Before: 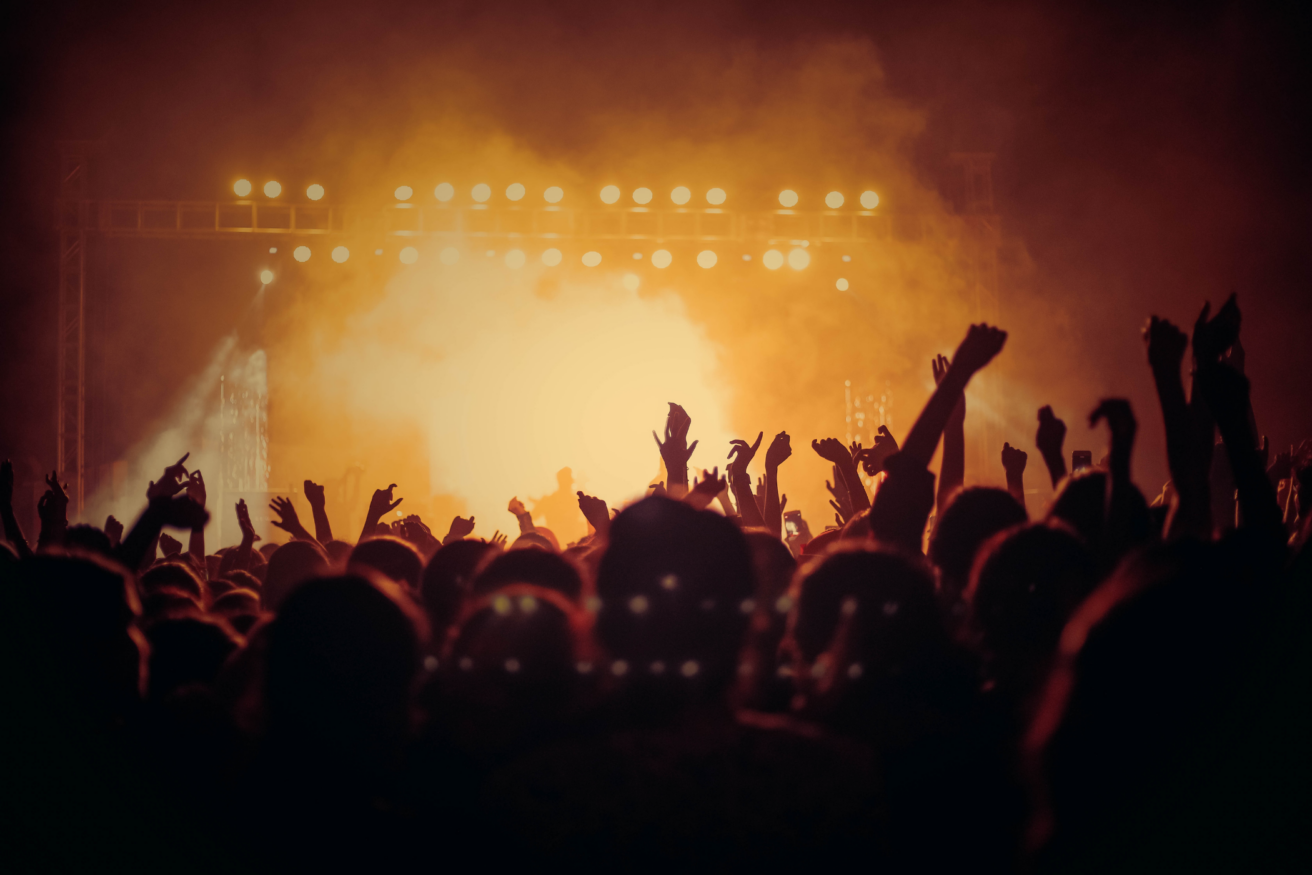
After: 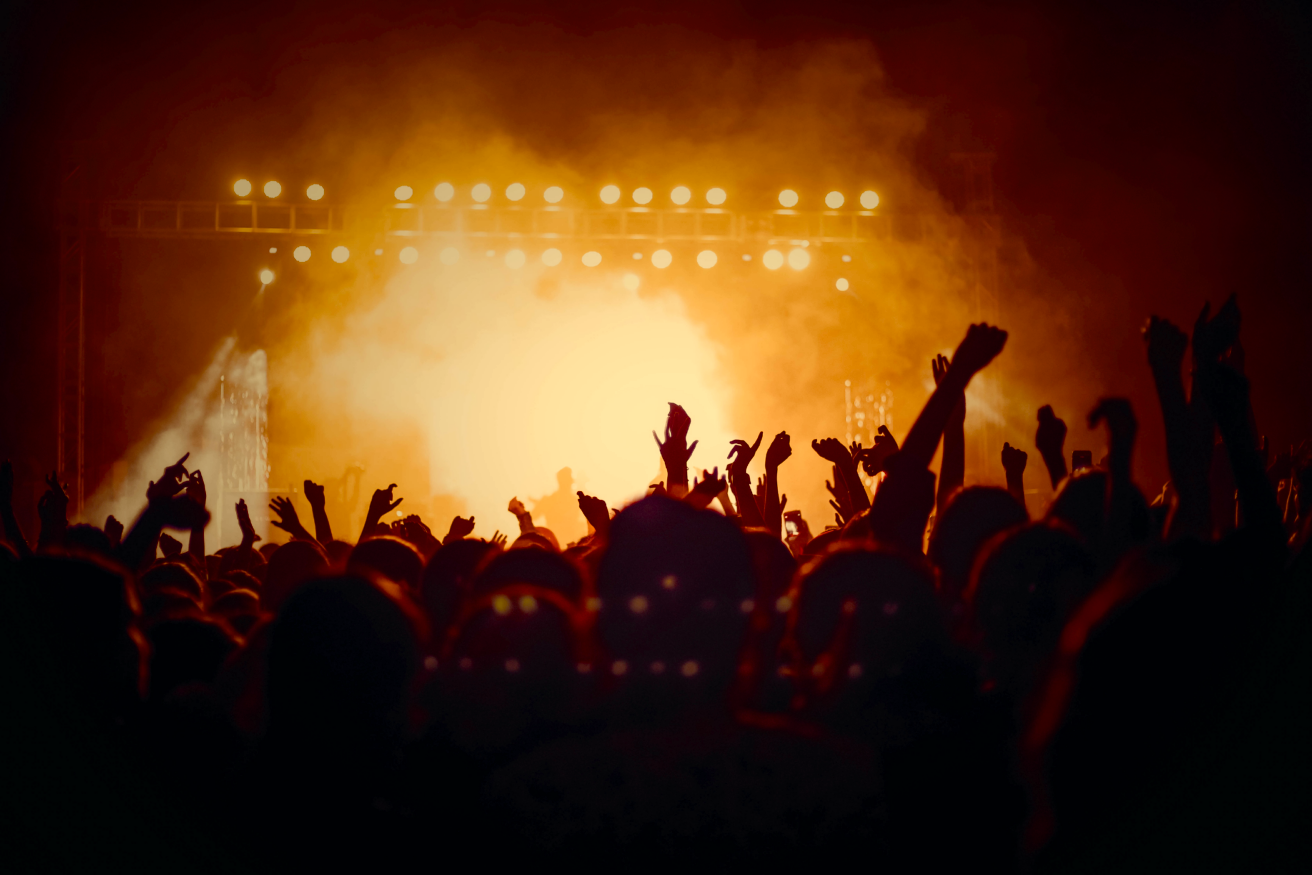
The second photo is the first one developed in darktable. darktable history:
color balance rgb: perceptual saturation grading › global saturation 20%, perceptual saturation grading › highlights -25.242%, perceptual saturation grading › shadows 24.321%, perceptual brilliance grading › highlights 9.891%, perceptual brilliance grading › mid-tones 4.665%, global vibrance 0.894%, saturation formula JzAzBz (2021)
